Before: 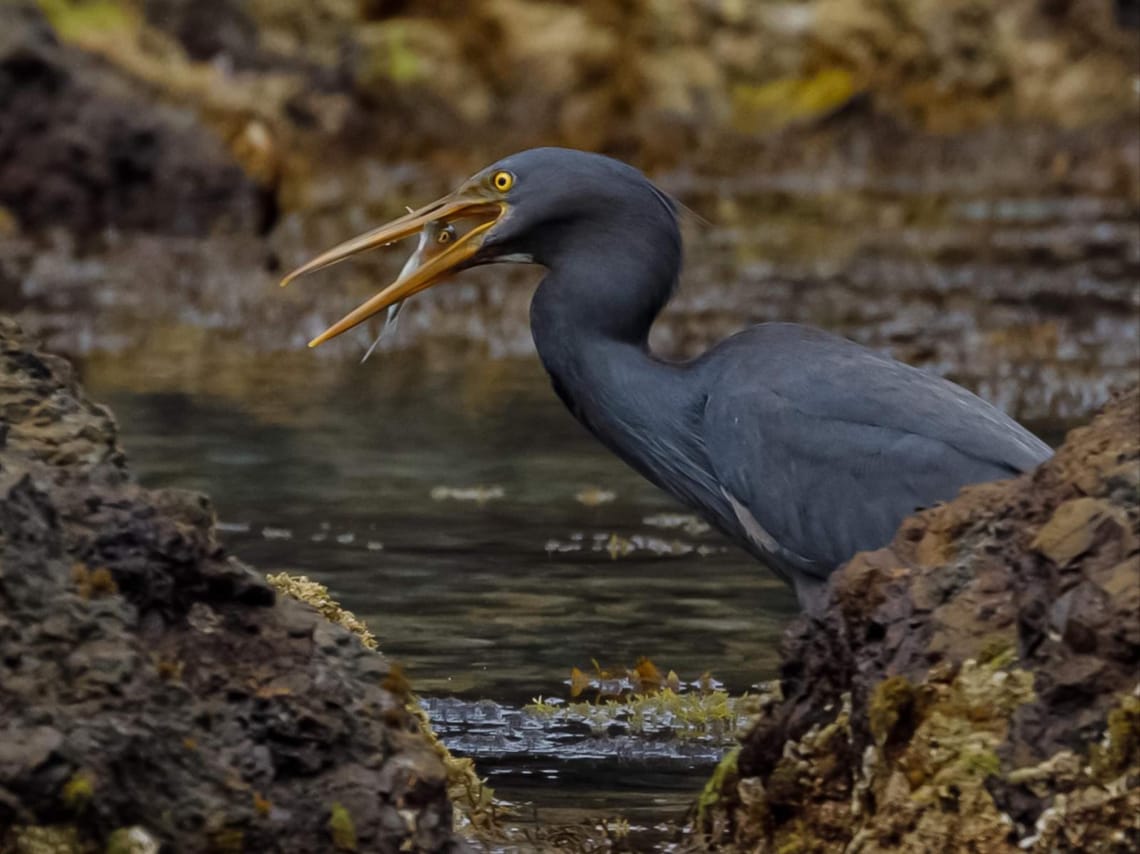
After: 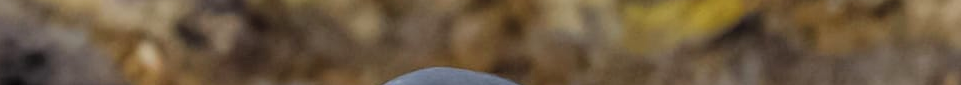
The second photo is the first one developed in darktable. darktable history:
contrast brightness saturation: brightness 0.15
crop and rotate: left 9.644%, top 9.491%, right 6.021%, bottom 80.509%
